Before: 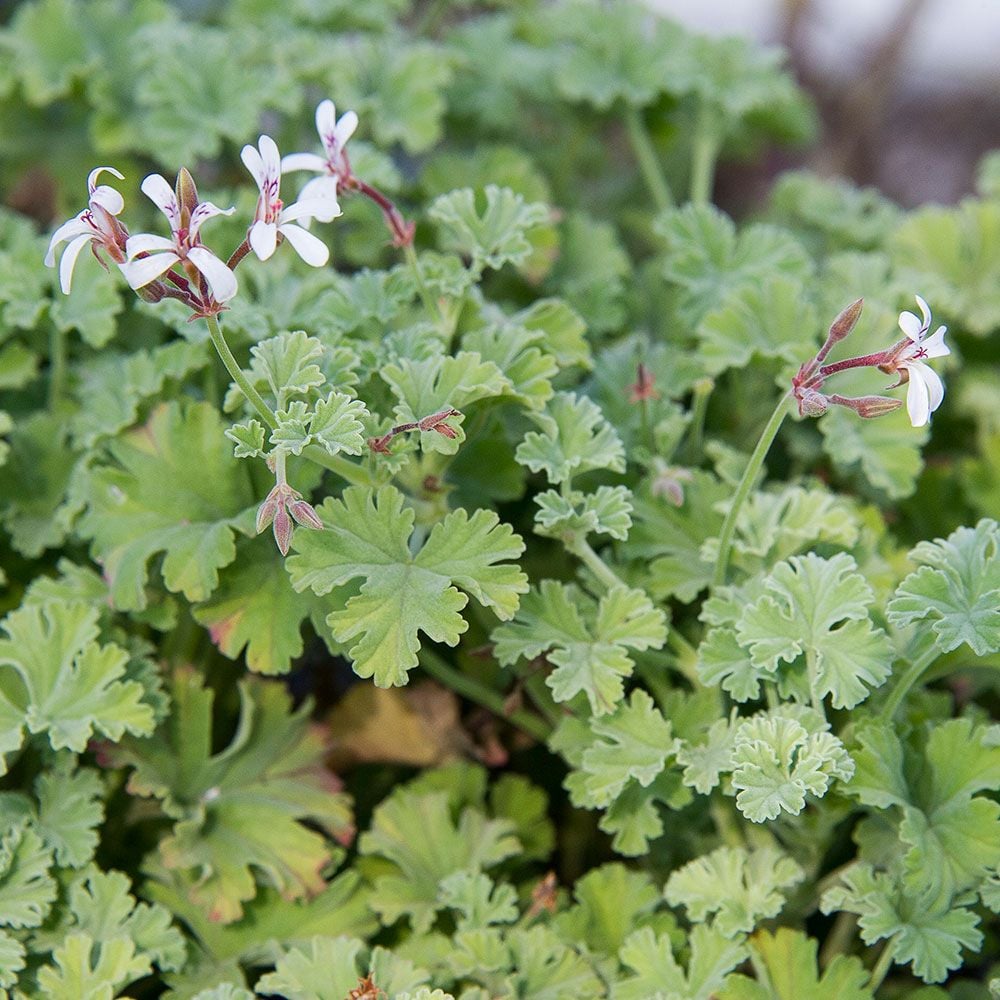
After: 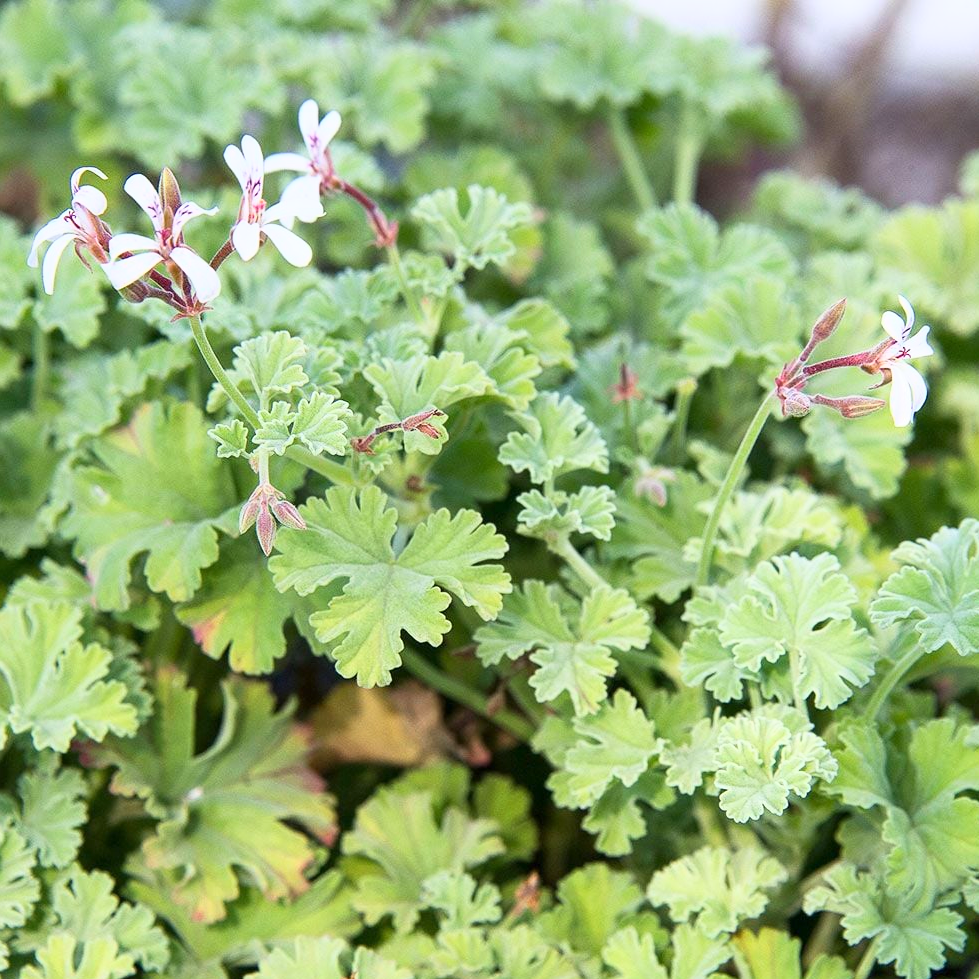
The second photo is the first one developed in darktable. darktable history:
crop: left 1.743%, right 0.268%, bottom 2.011%
base curve: curves: ch0 [(0, 0) (0.557, 0.834) (1, 1)]
